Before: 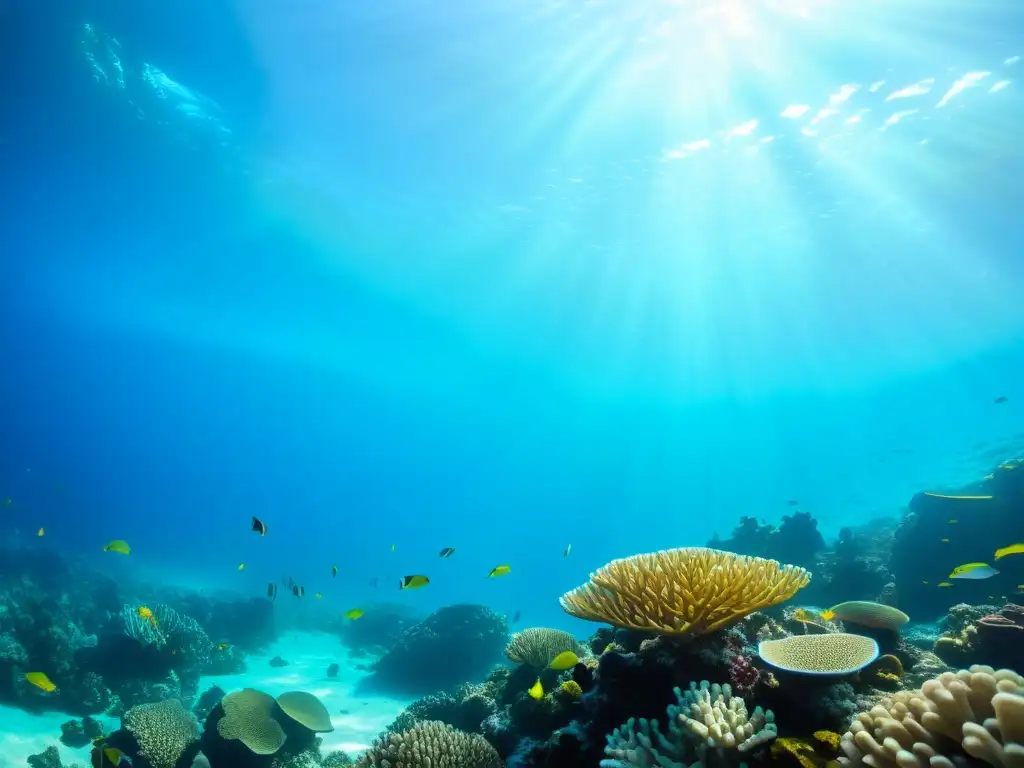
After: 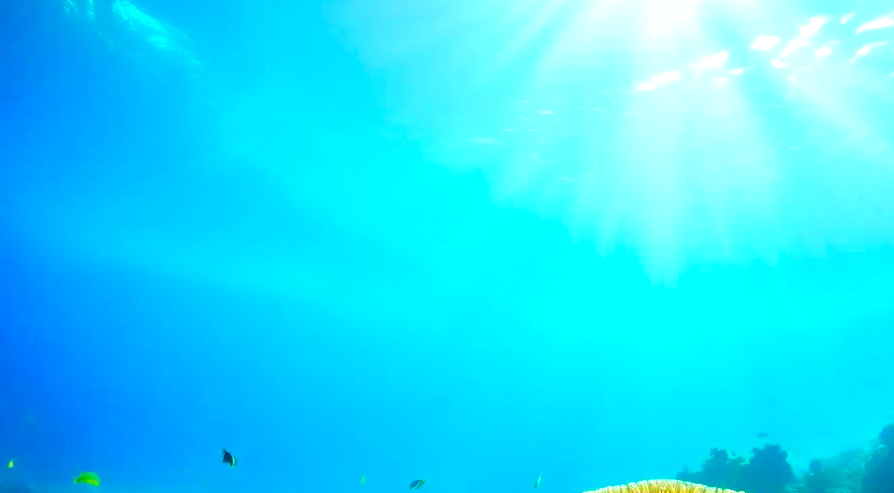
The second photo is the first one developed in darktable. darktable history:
tone equalizer: -8 EV 0.968 EV, -7 EV 0.964 EV, -6 EV 0.986 EV, -5 EV 1 EV, -4 EV 1 EV, -3 EV 0.736 EV, -2 EV 0.506 EV, -1 EV 0.243 EV, edges refinement/feathering 500, mask exposure compensation -1.57 EV, preserve details no
velvia: on, module defaults
color balance rgb: shadows lift › chroma 0.843%, shadows lift › hue 113.94°, highlights gain › luminance 5.988%, highlights gain › chroma 2.59%, highlights gain › hue 91.45°, perceptual saturation grading › global saturation 55.982%, perceptual saturation grading › highlights -50.055%, perceptual saturation grading › mid-tones 39.373%, perceptual saturation grading › shadows 30.858%, global vibrance 20%
crop: left 2.973%, top 8.955%, right 9.64%, bottom 26.727%
